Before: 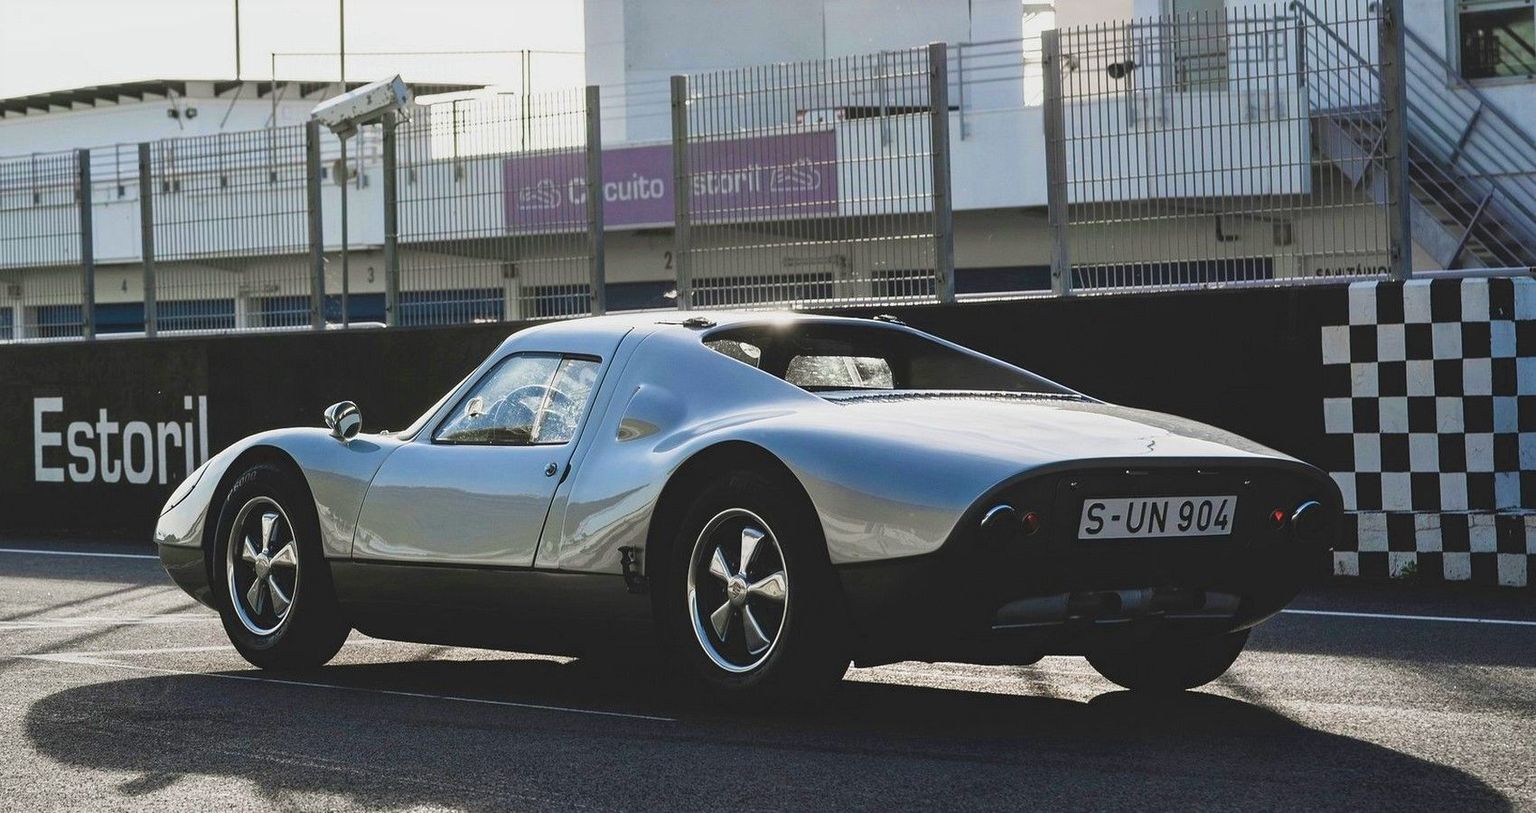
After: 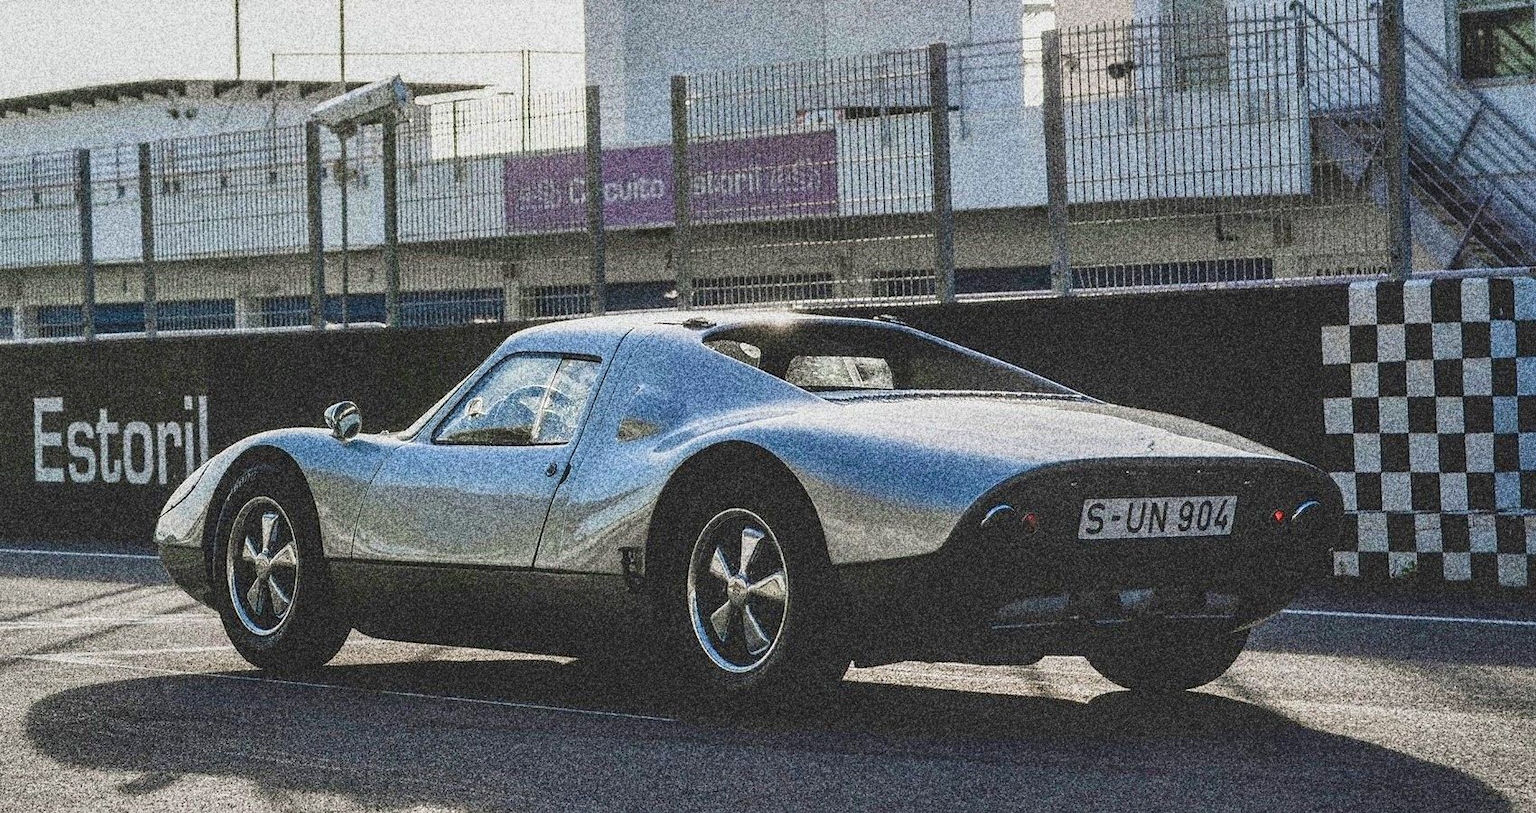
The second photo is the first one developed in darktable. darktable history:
grain: coarseness 30.02 ISO, strength 100%
local contrast: on, module defaults
shadows and highlights: on, module defaults
